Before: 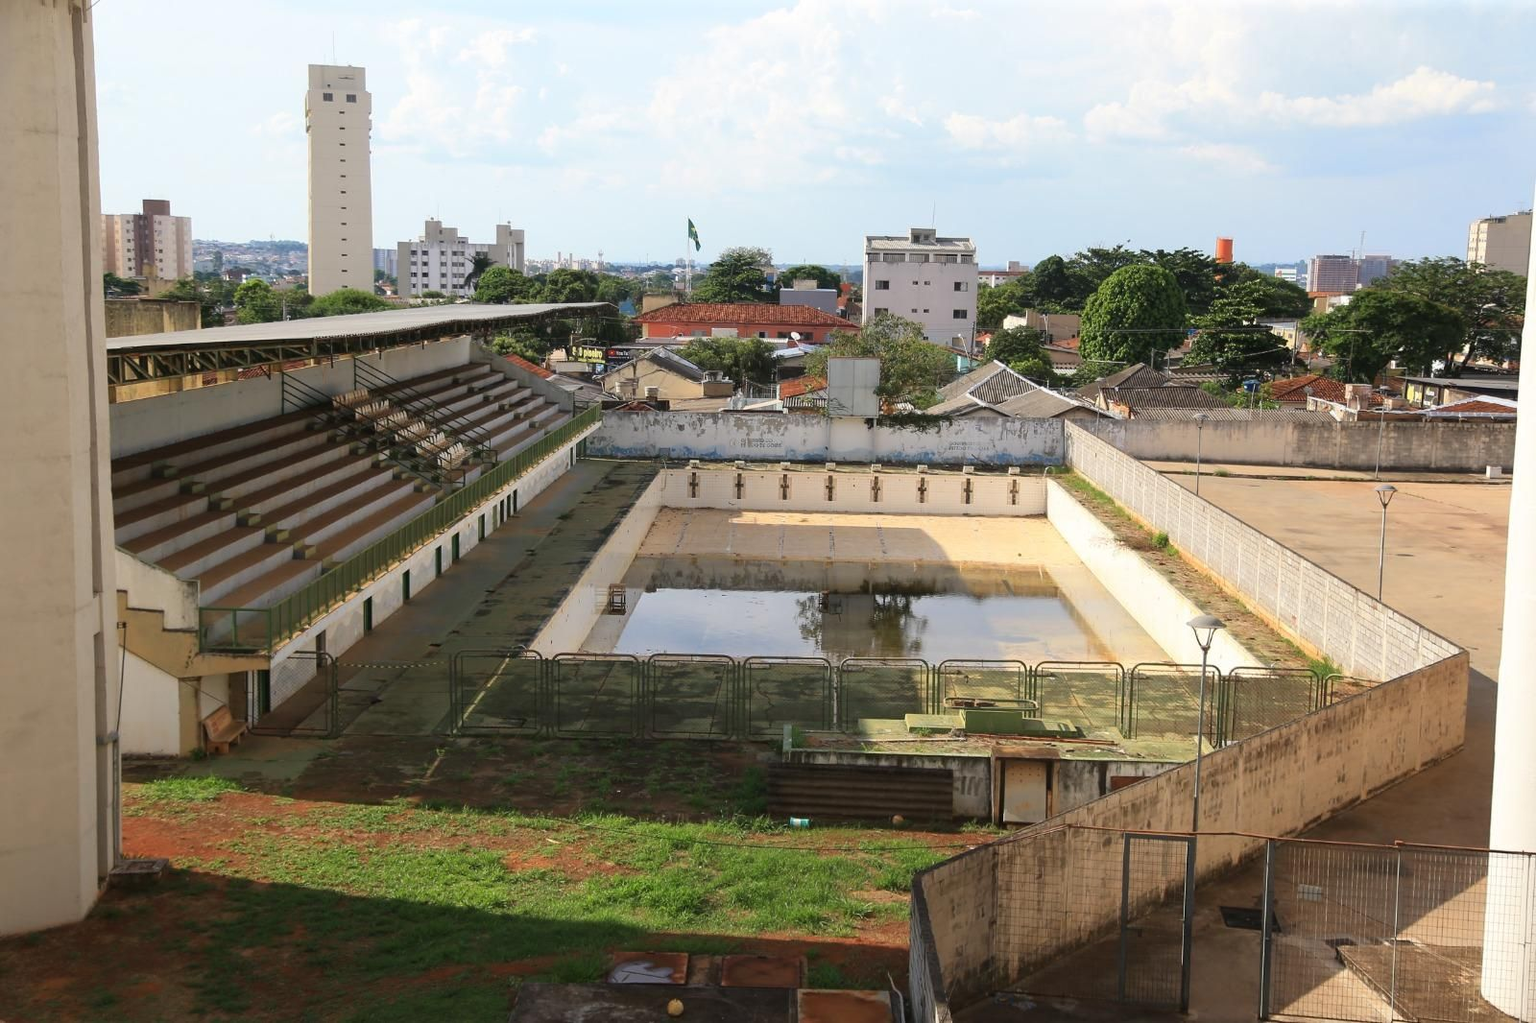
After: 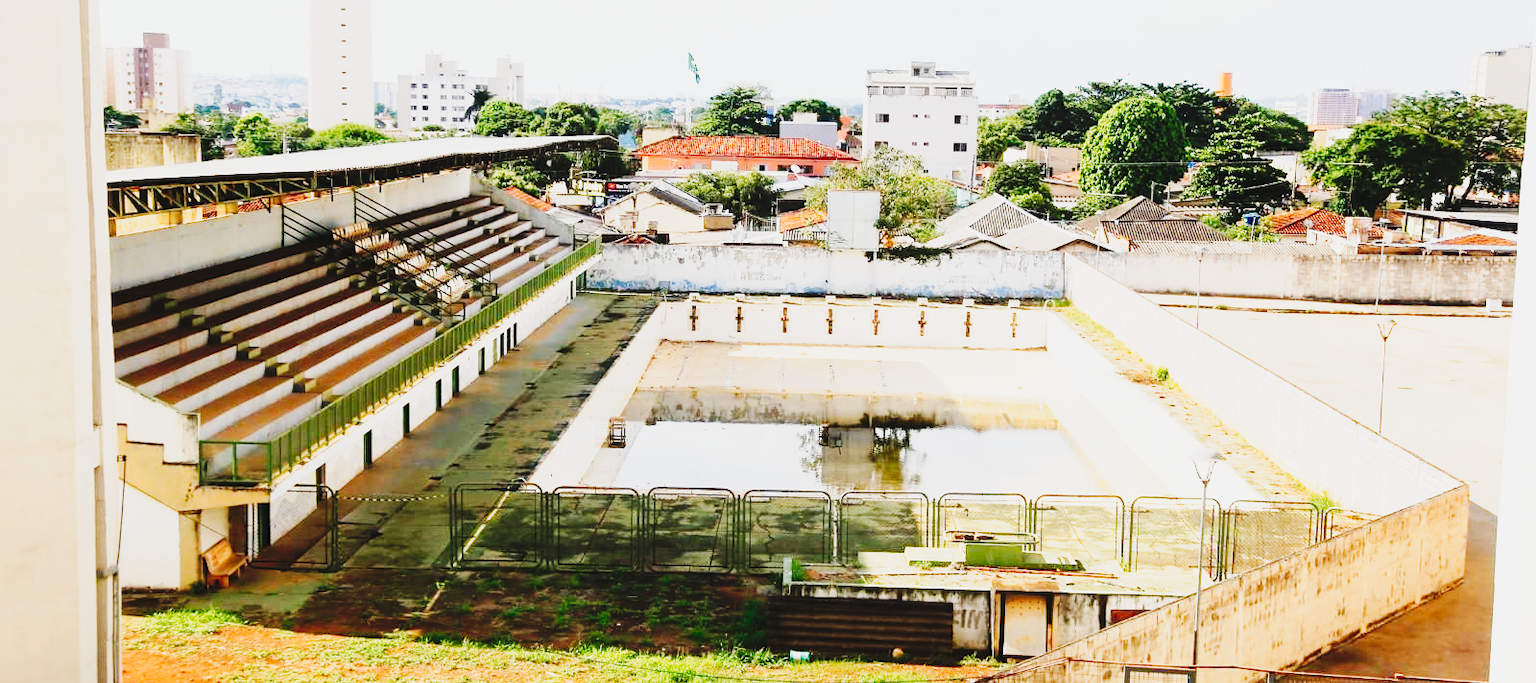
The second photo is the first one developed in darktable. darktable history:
crop: top 16.411%, bottom 16.736%
tone curve: curves: ch0 [(0, 0.026) (0.155, 0.133) (0.272, 0.34) (0.434, 0.625) (0.676, 0.871) (0.994, 0.955)], preserve colors none
base curve: curves: ch0 [(0, 0) (0.028, 0.03) (0.121, 0.232) (0.46, 0.748) (0.859, 0.968) (1, 1)], preserve colors none
